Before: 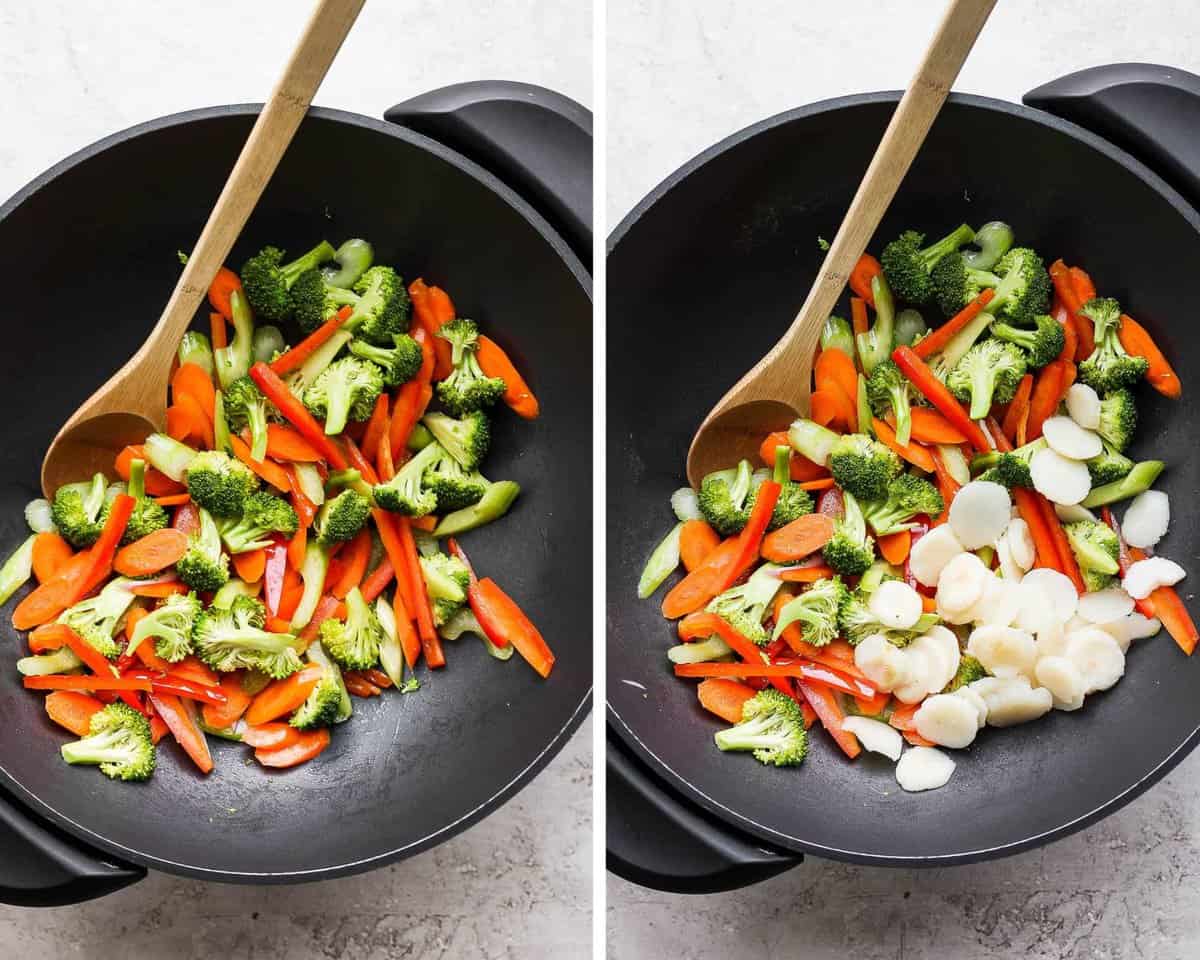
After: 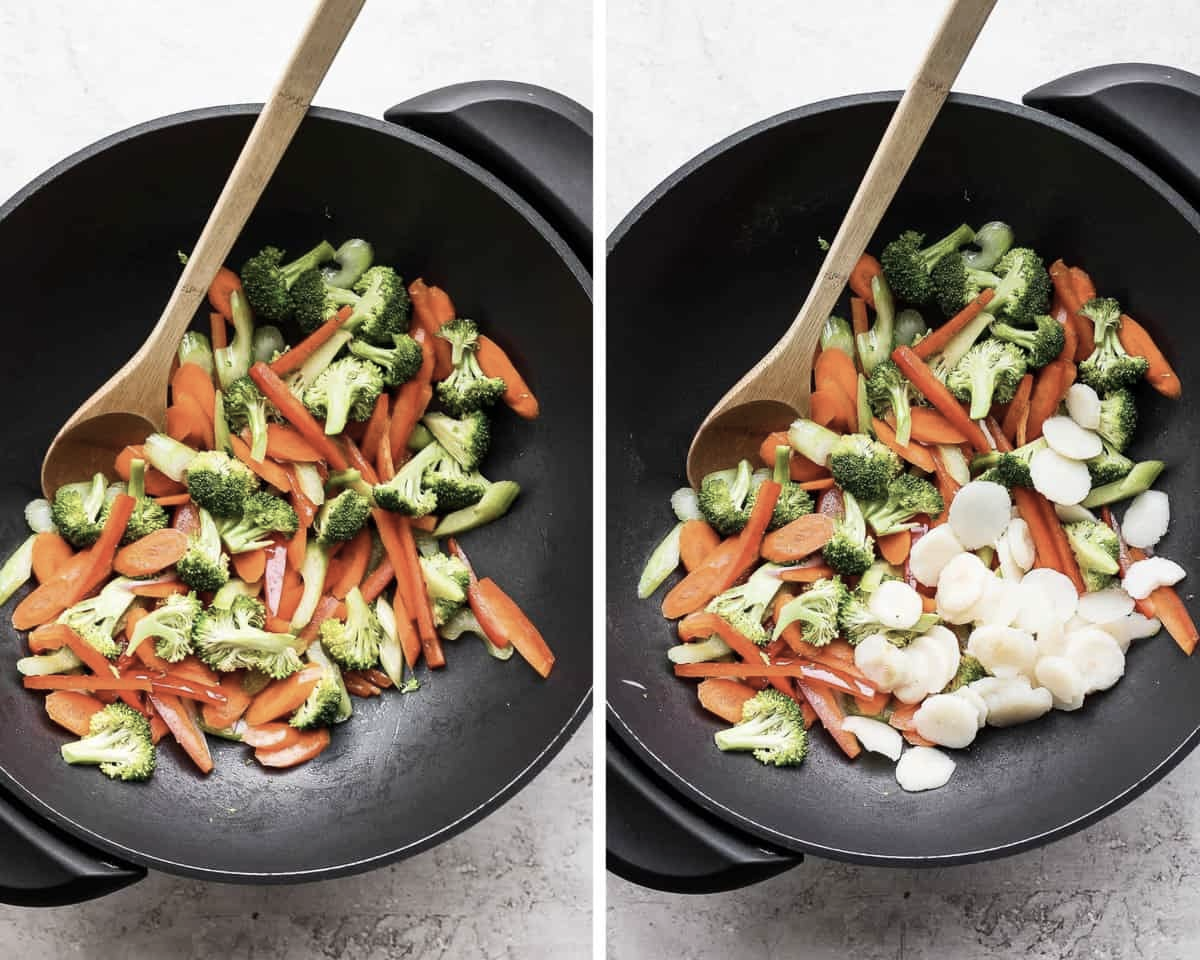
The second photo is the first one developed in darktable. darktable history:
contrast brightness saturation: contrast 0.1, saturation -0.36
